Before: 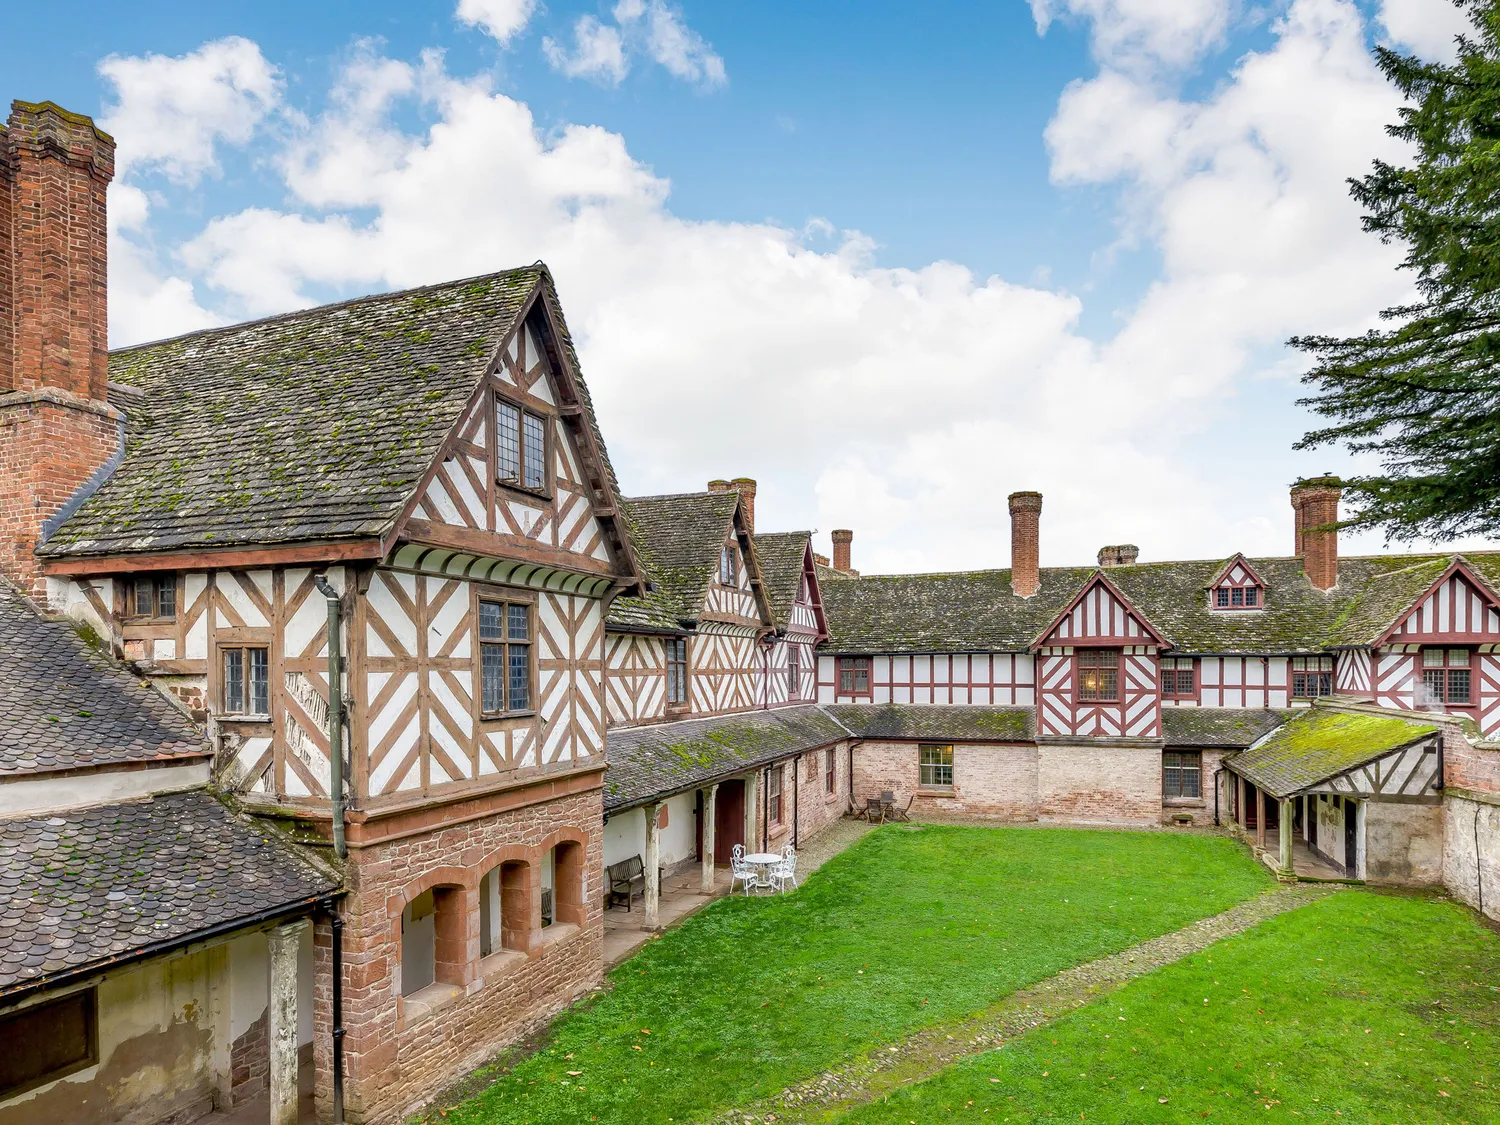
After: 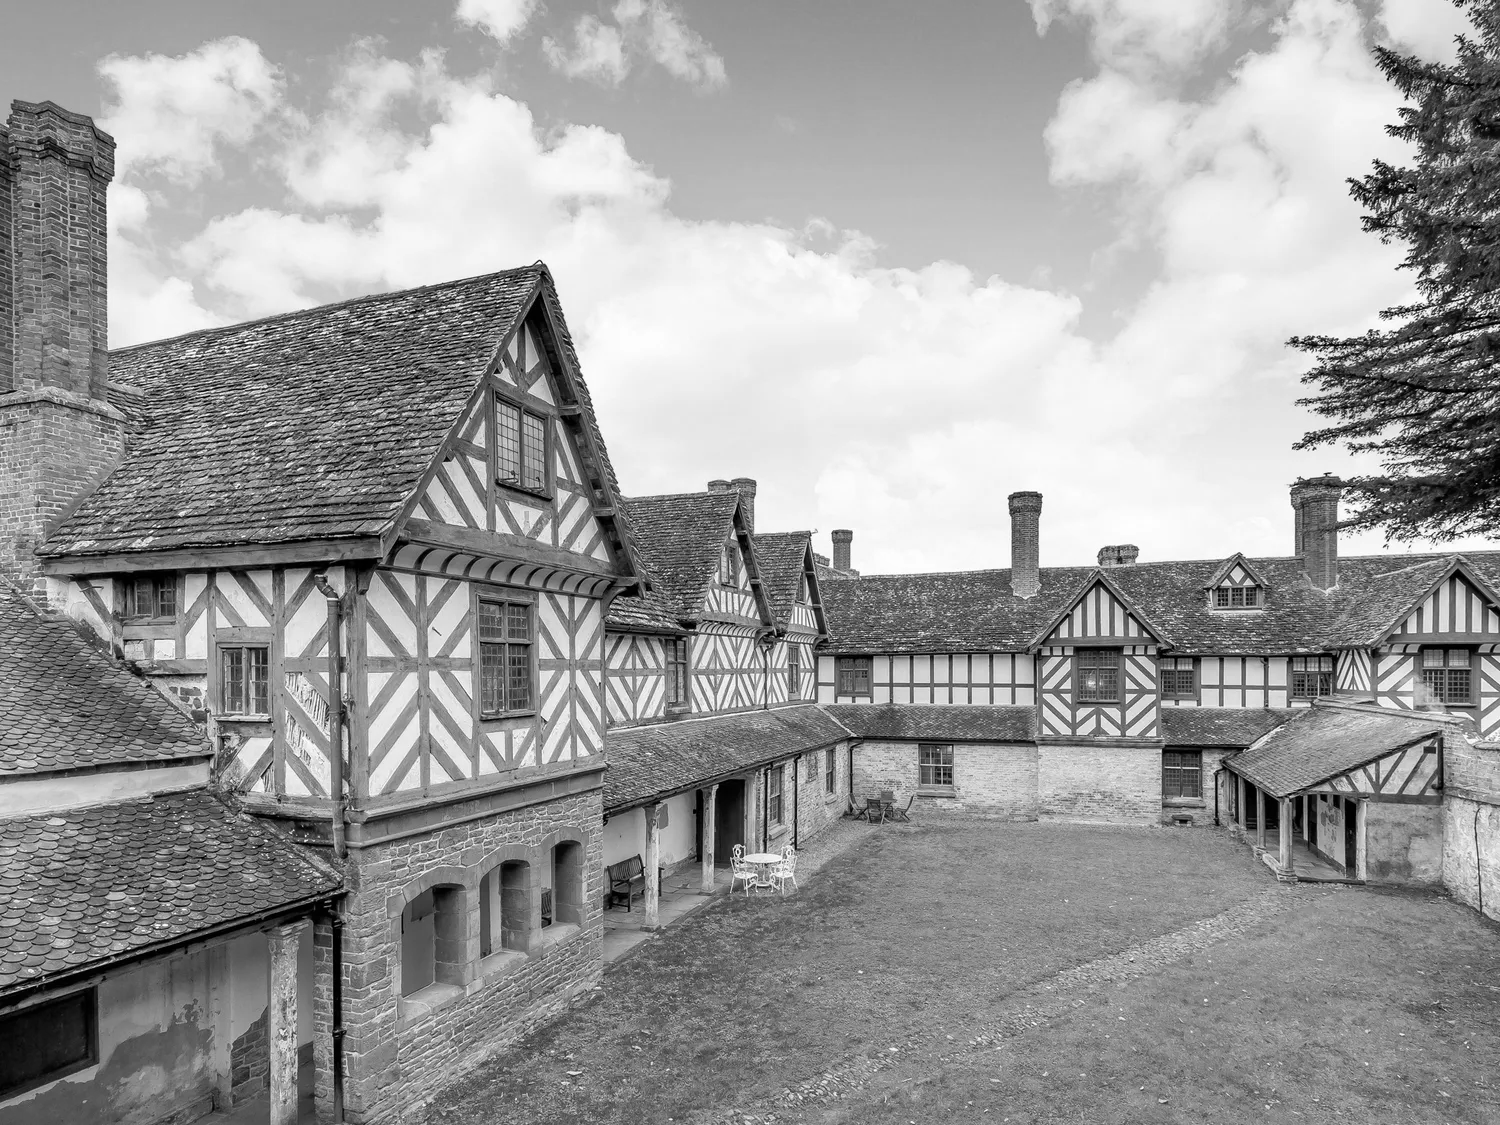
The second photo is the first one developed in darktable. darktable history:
white balance: red 0.983, blue 1.036
monochrome: on, module defaults
